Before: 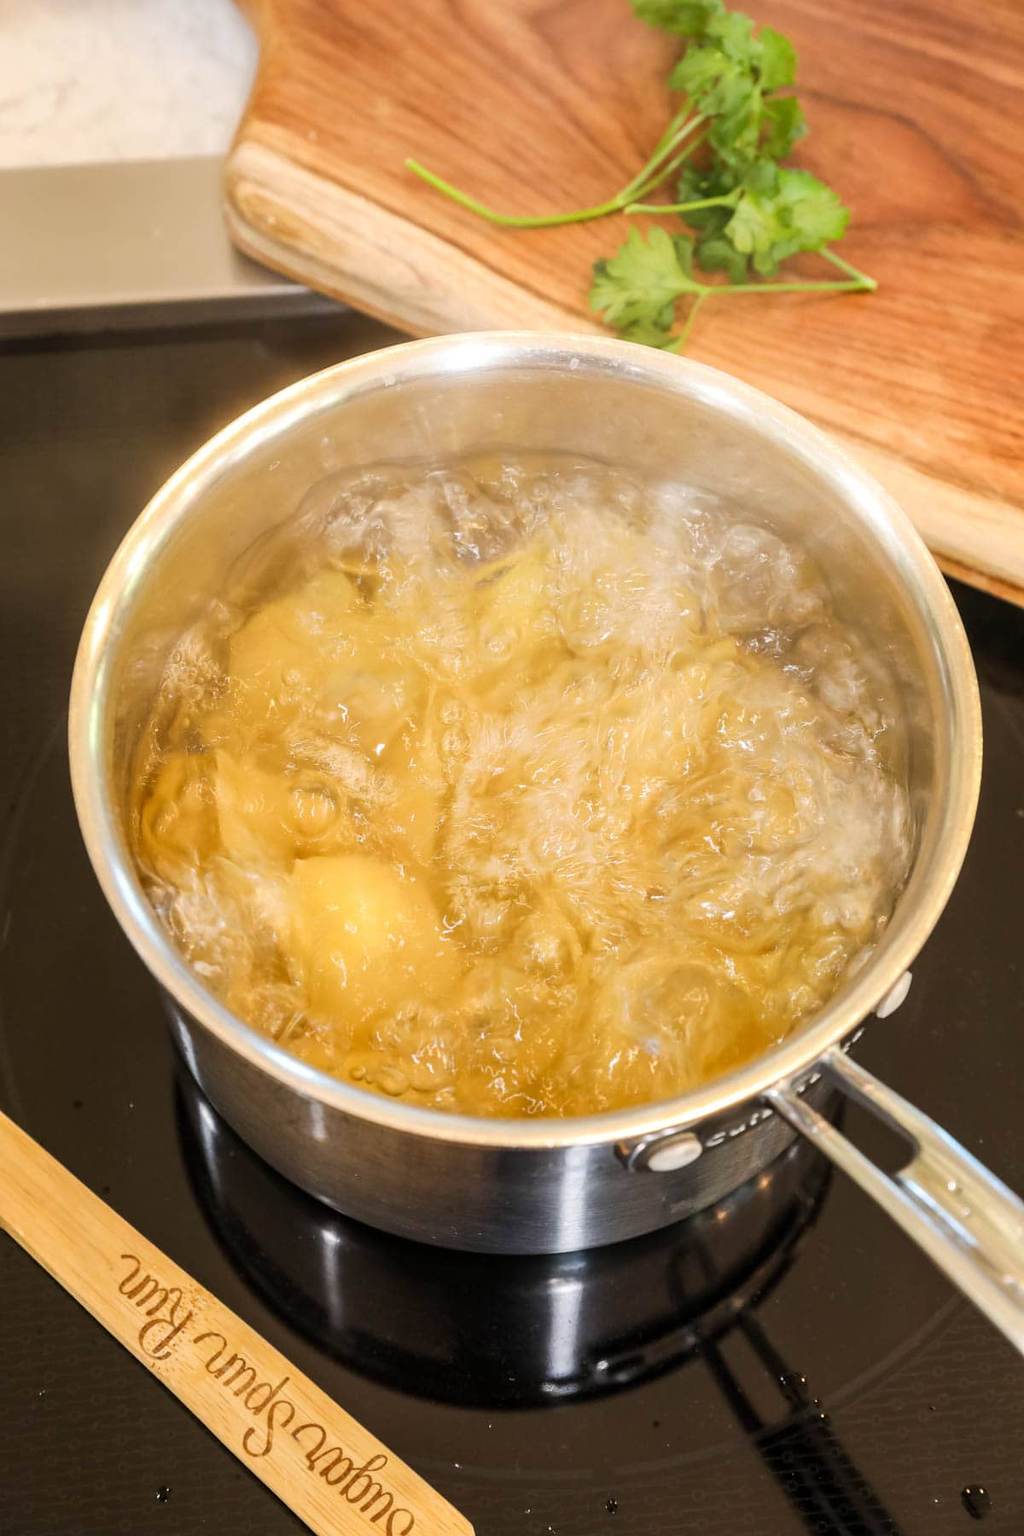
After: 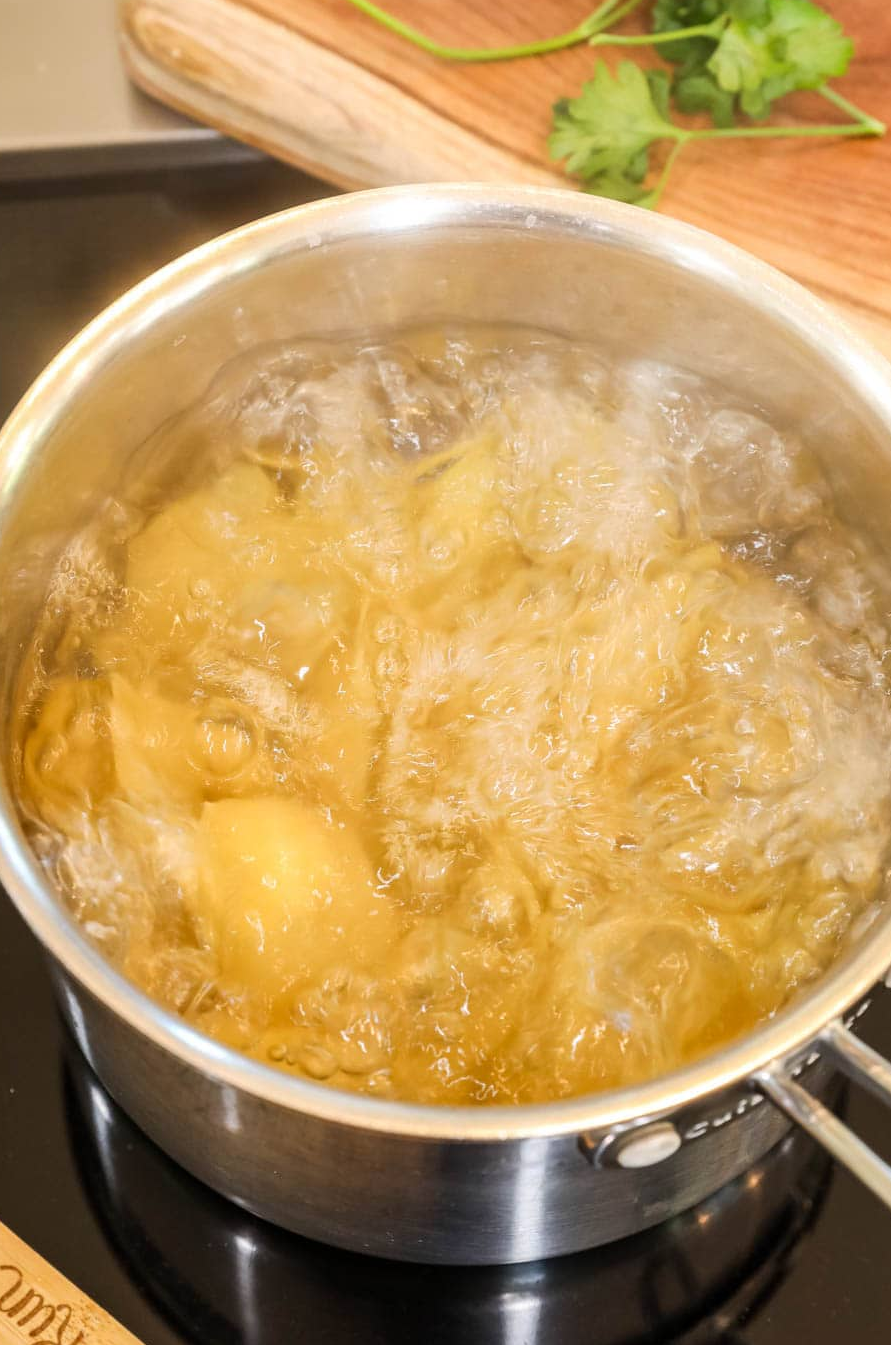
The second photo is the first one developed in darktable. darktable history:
crop and rotate: left 11.91%, top 11.428%, right 13.8%, bottom 13.796%
